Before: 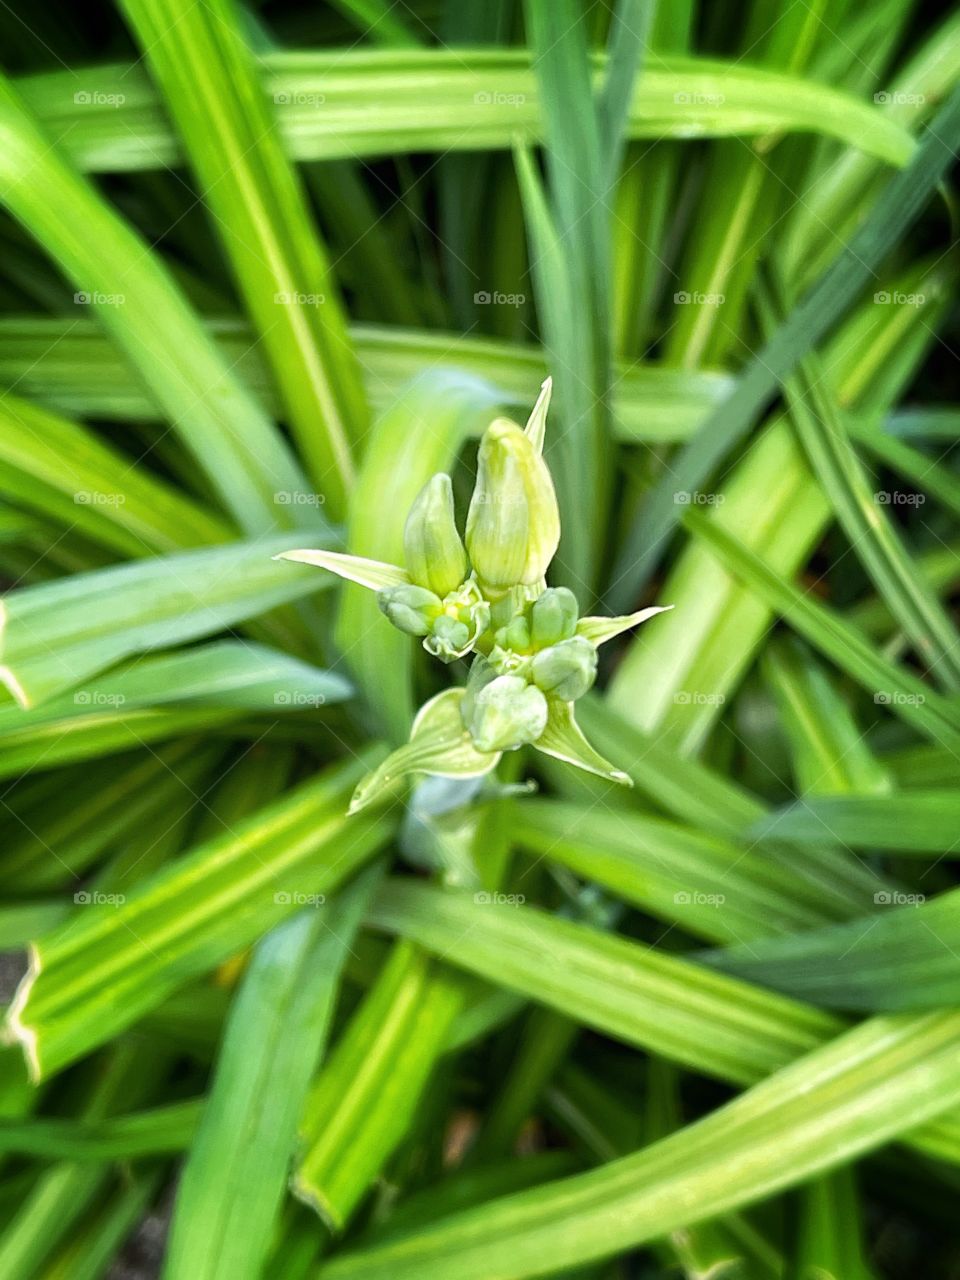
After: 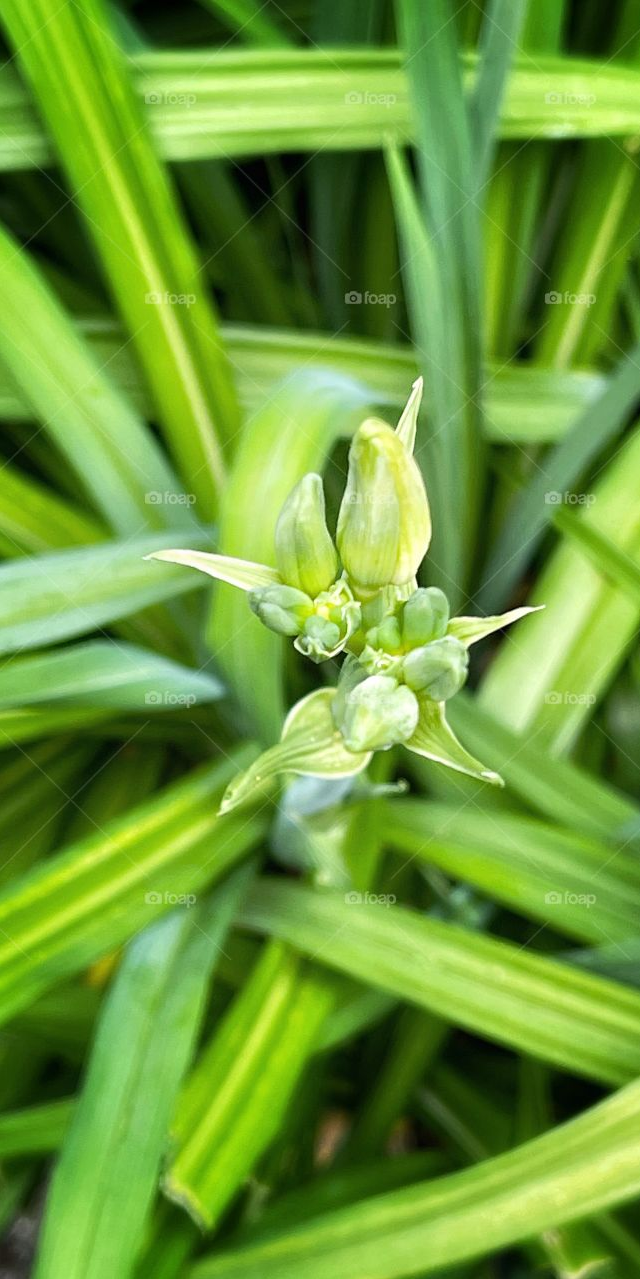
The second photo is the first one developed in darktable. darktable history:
crop and rotate: left 13.451%, right 19.866%
